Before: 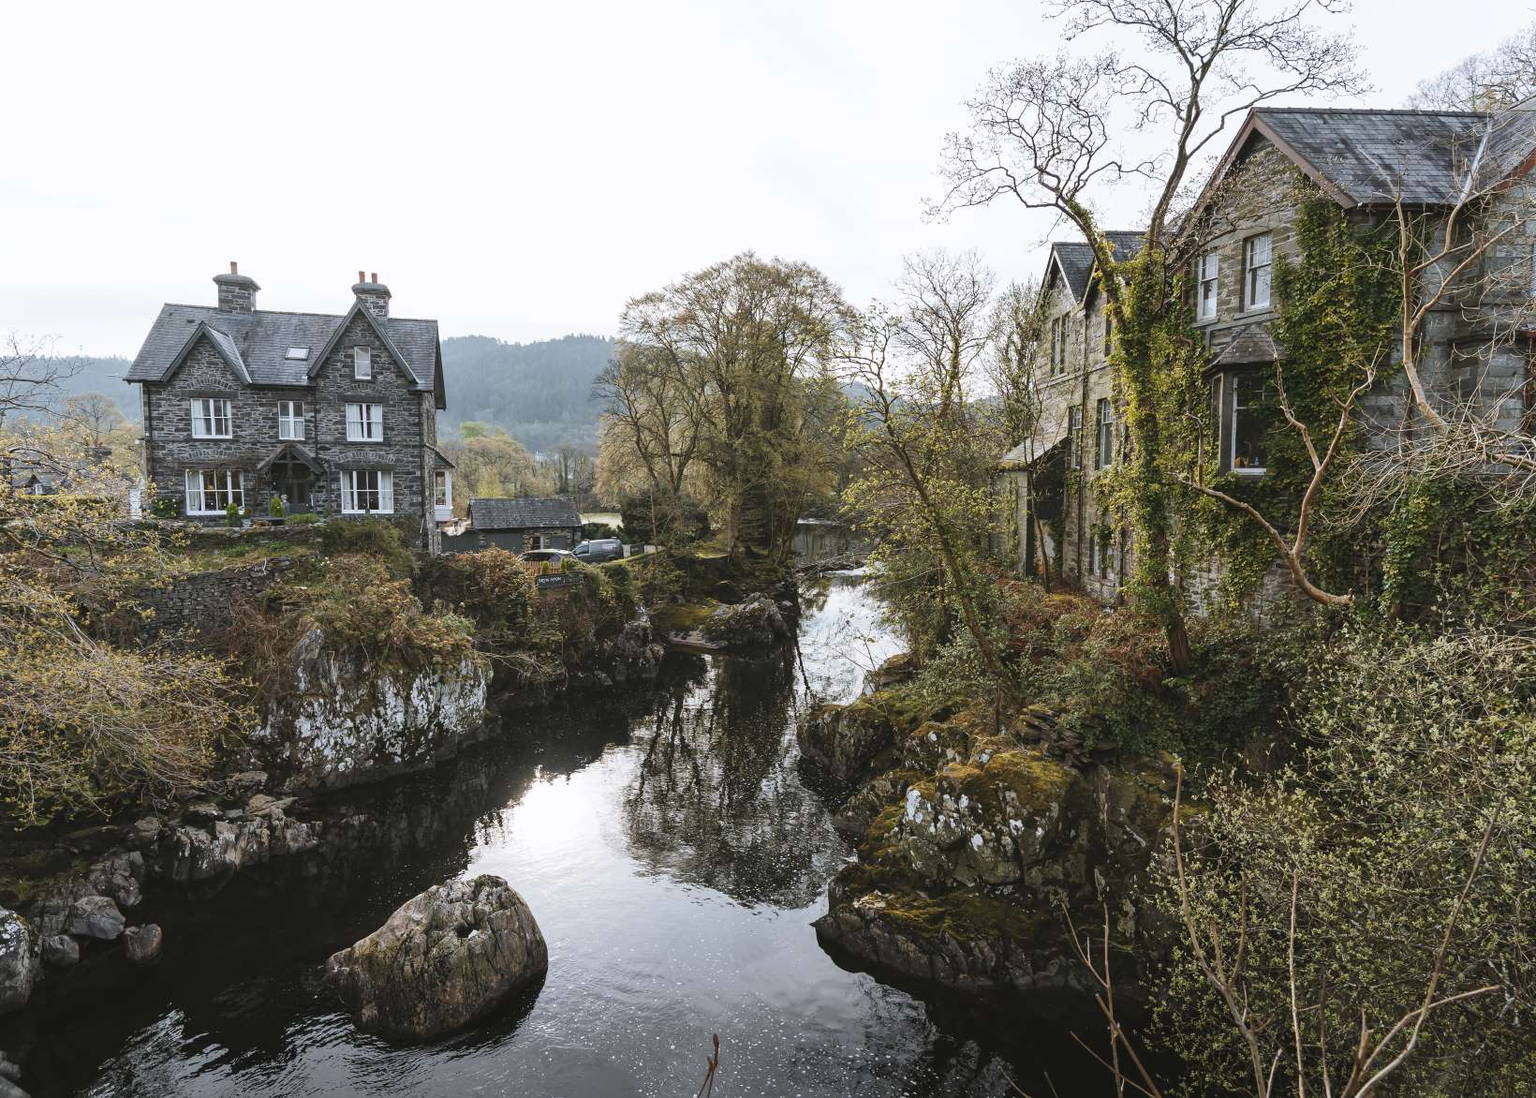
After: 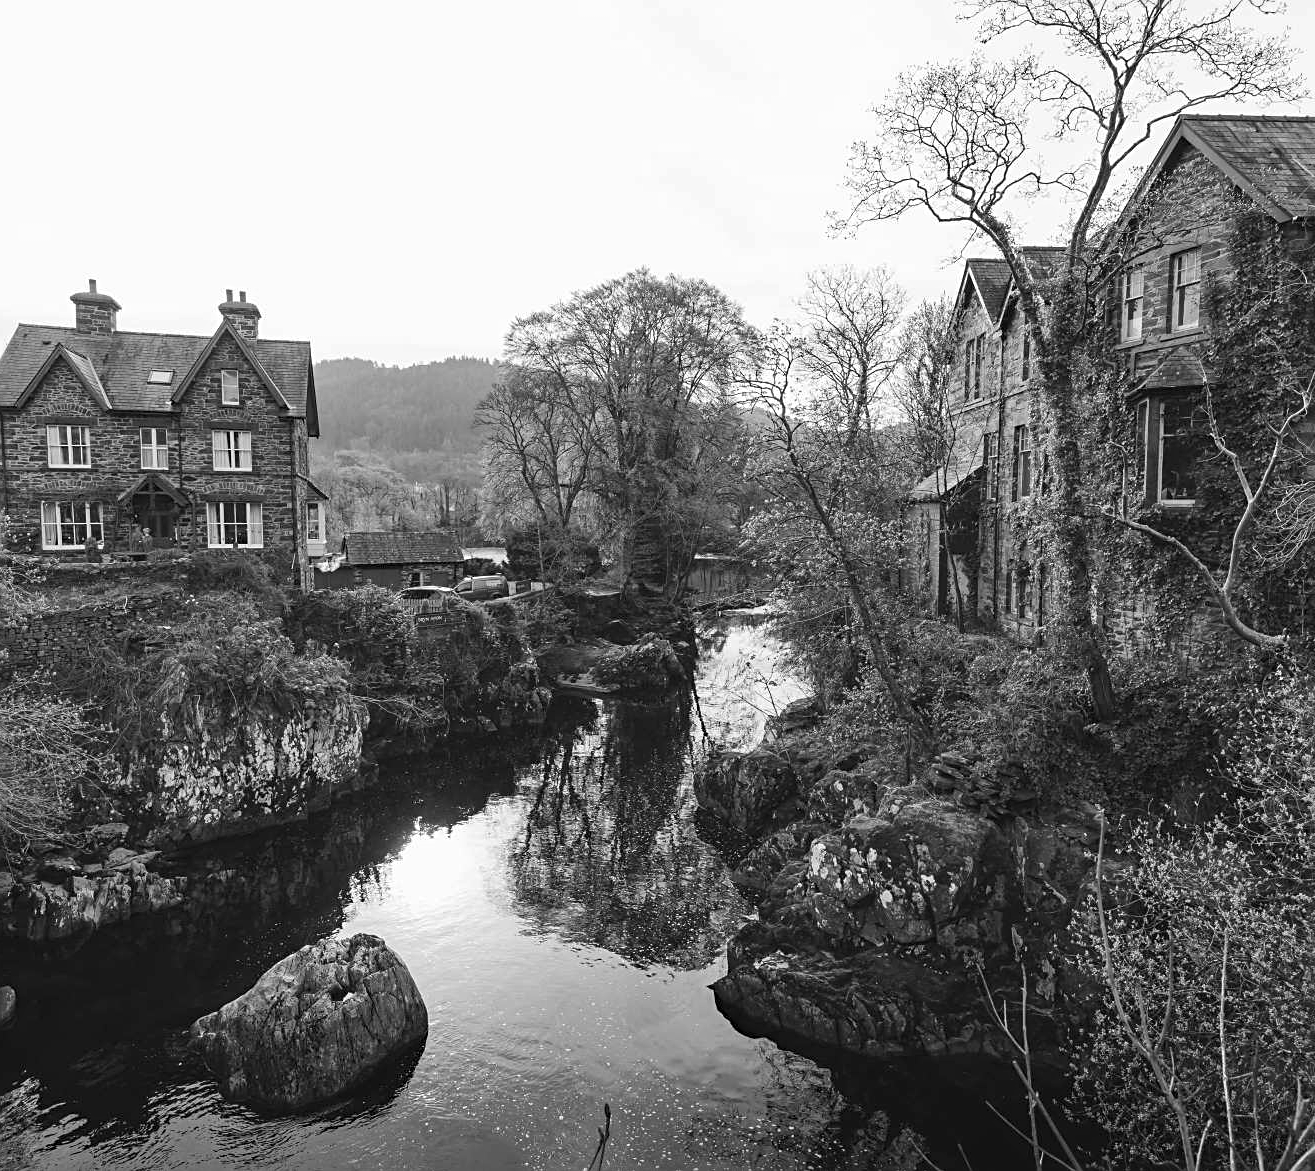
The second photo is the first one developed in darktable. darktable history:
crop and rotate: left 9.597%, right 10.195%
sharpen: radius 2.529, amount 0.323
haze removal: compatibility mode true, adaptive false
monochrome: a 1.94, b -0.638
